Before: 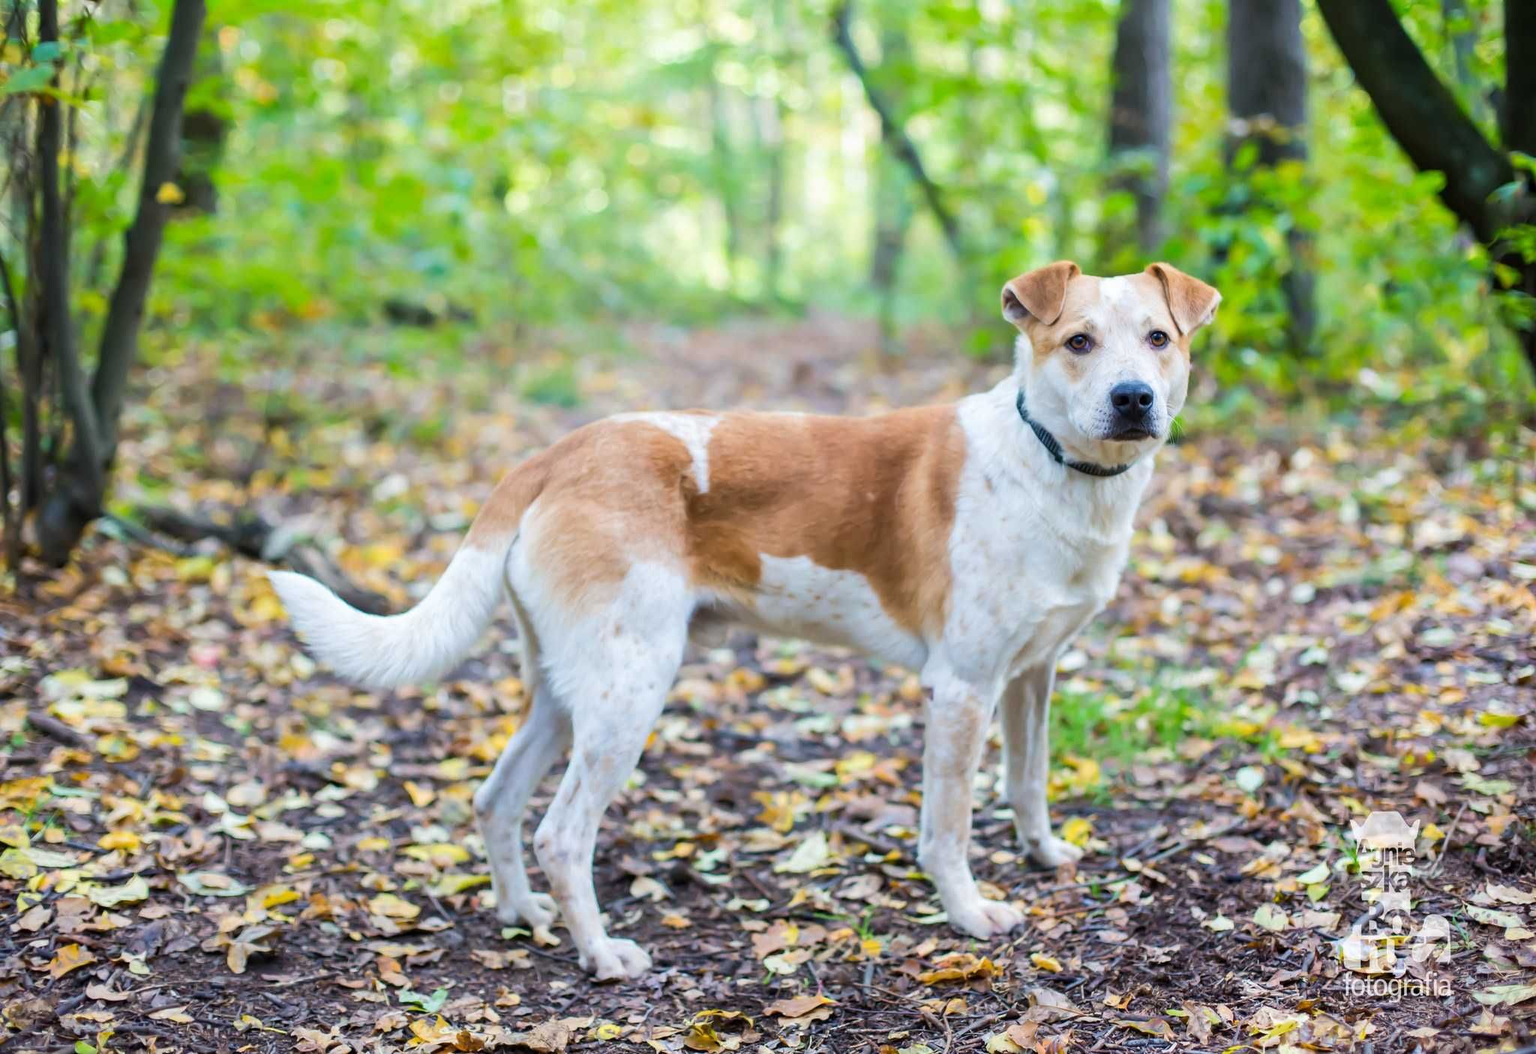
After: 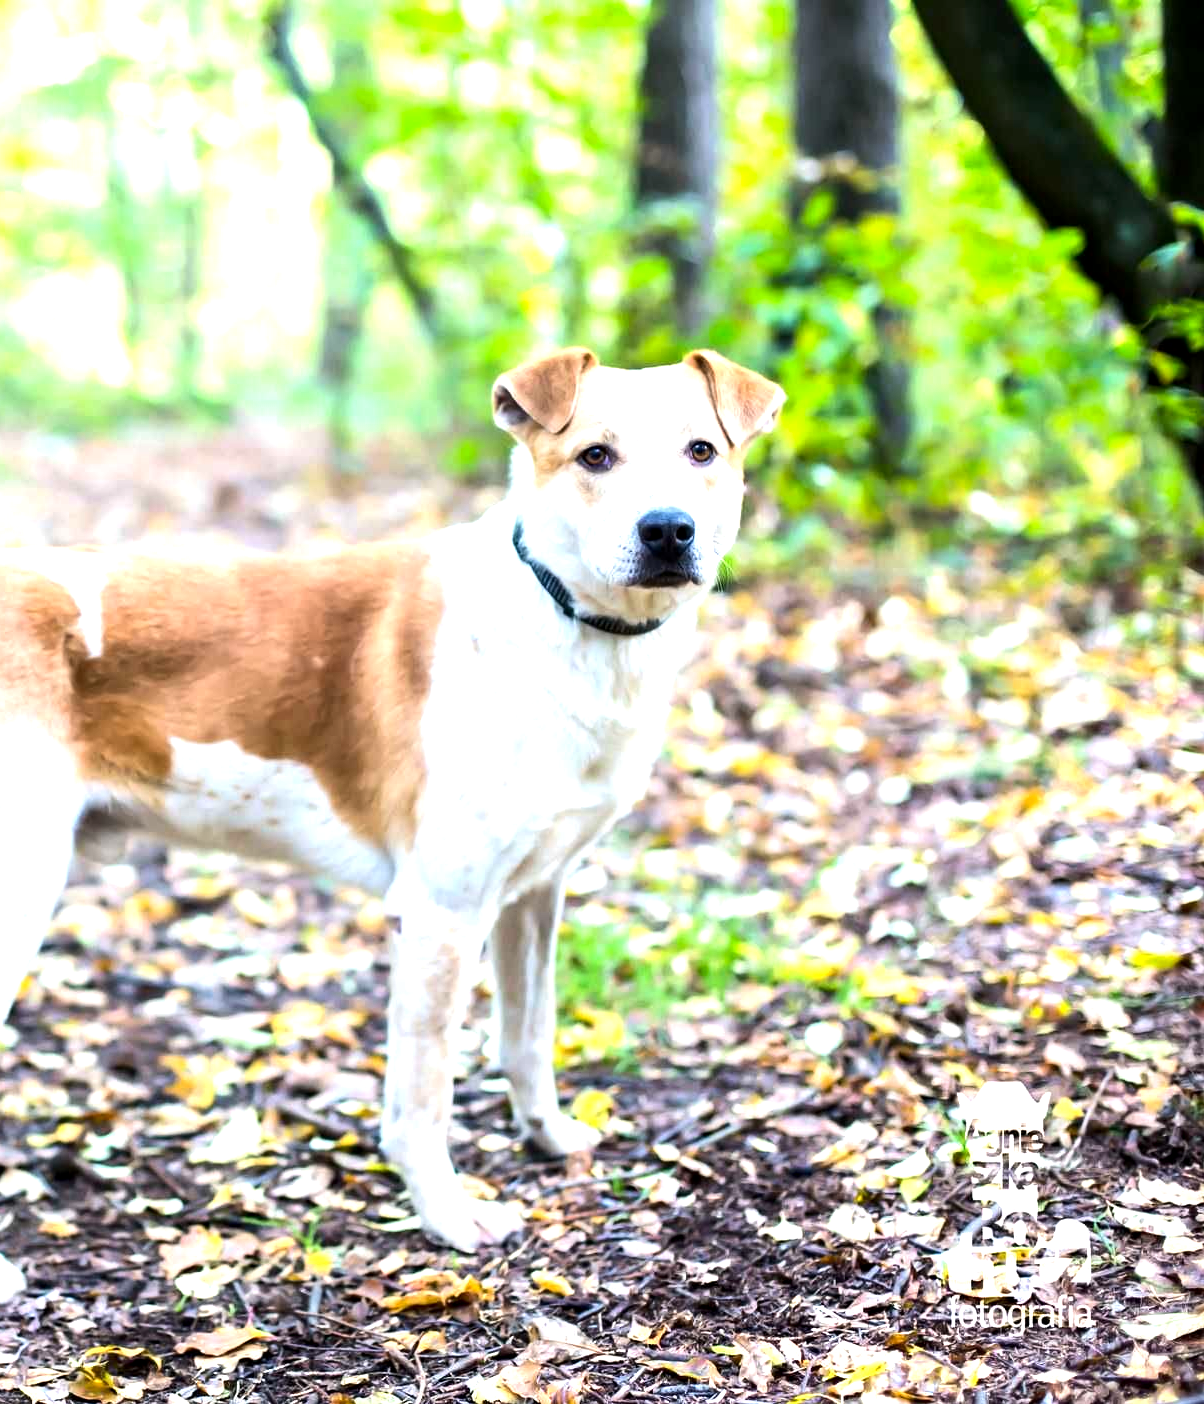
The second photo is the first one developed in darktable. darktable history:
exposure: black level correction 0.004, exposure 0.412 EV, compensate highlight preservation false
tone equalizer: -8 EV -0.748 EV, -7 EV -0.703 EV, -6 EV -0.607 EV, -5 EV -0.41 EV, -3 EV 0.367 EV, -2 EV 0.6 EV, -1 EV 0.696 EV, +0 EV 0.735 EV, edges refinement/feathering 500, mask exposure compensation -1.57 EV, preserve details no
crop: left 41.208%
